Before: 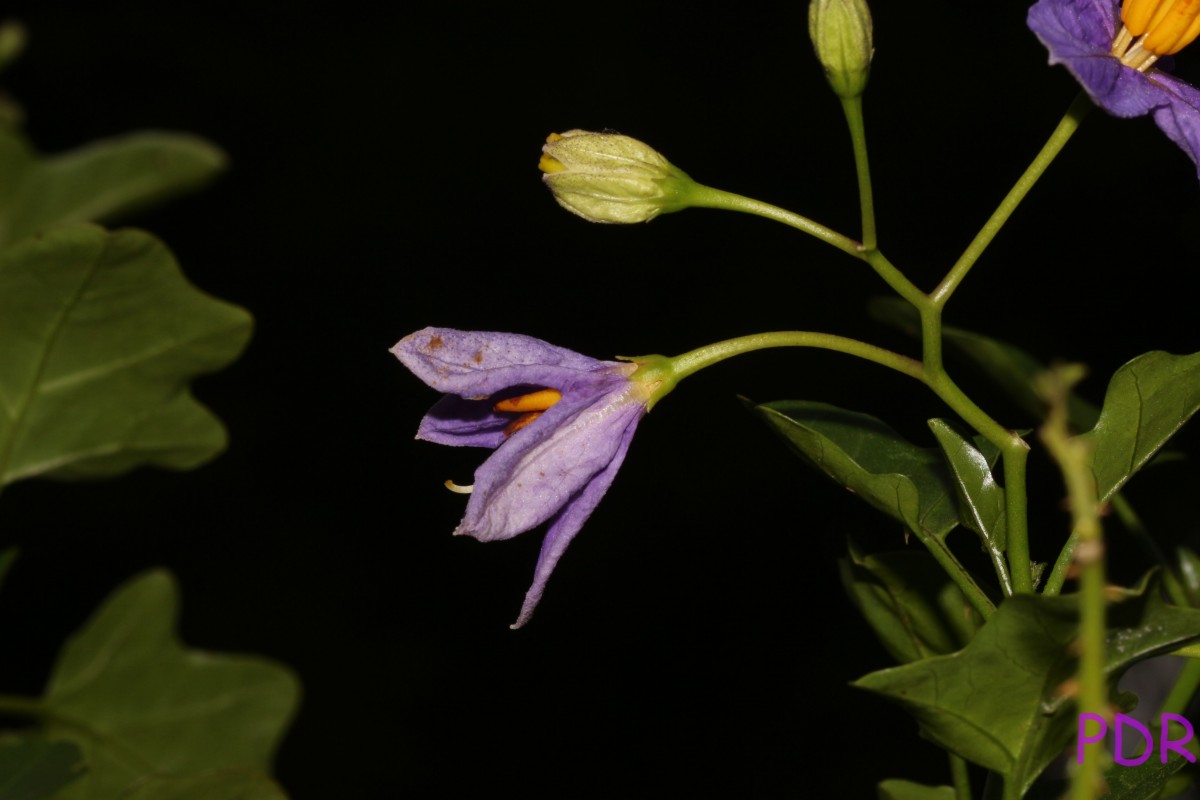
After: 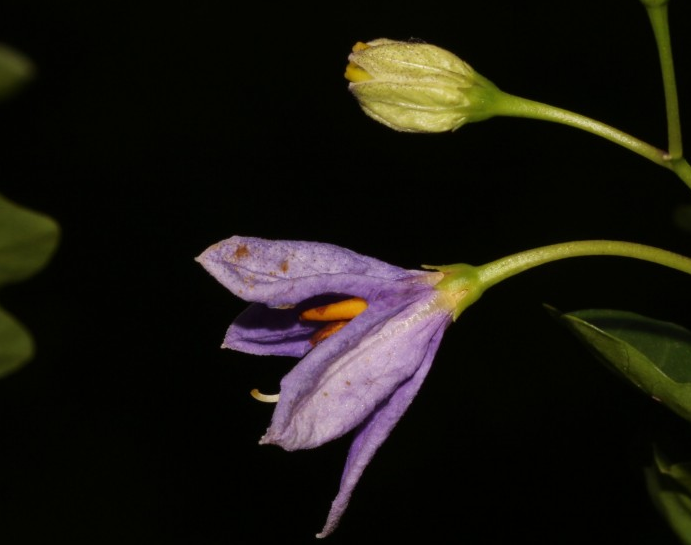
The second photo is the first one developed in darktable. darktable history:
crop: left 16.25%, top 11.456%, right 26.086%, bottom 20.397%
